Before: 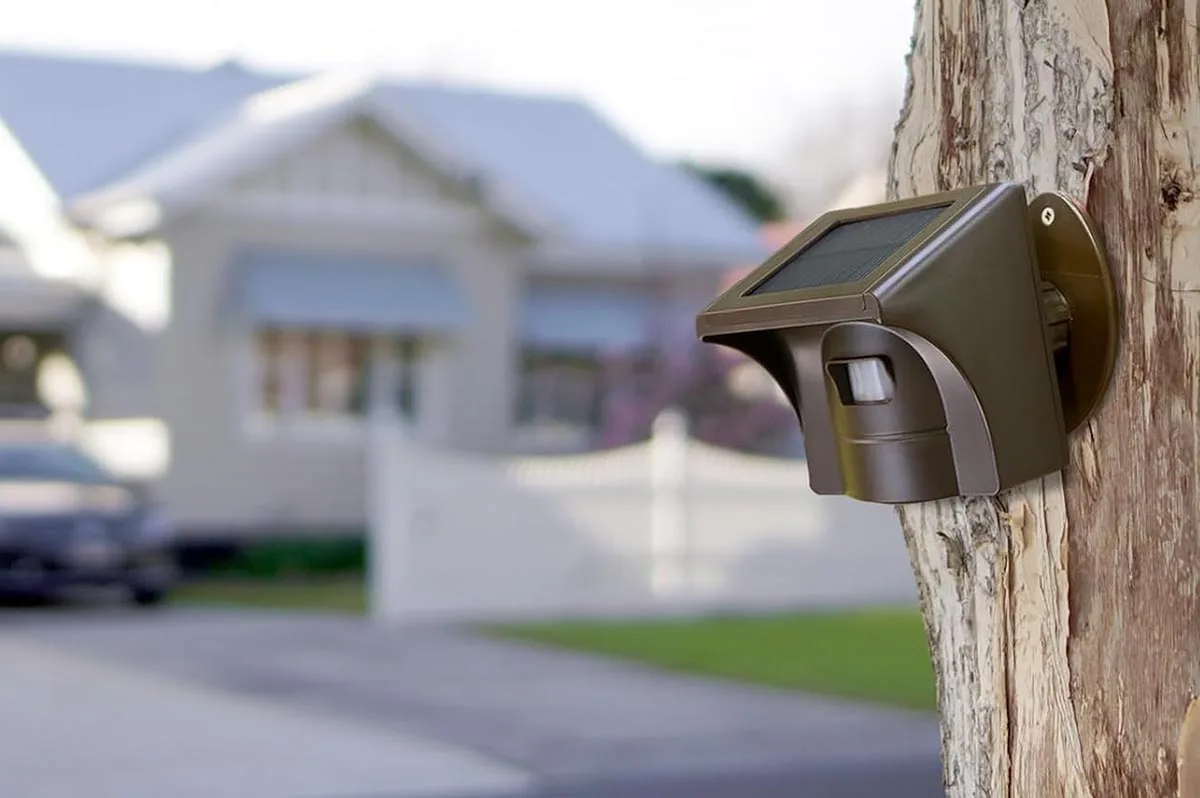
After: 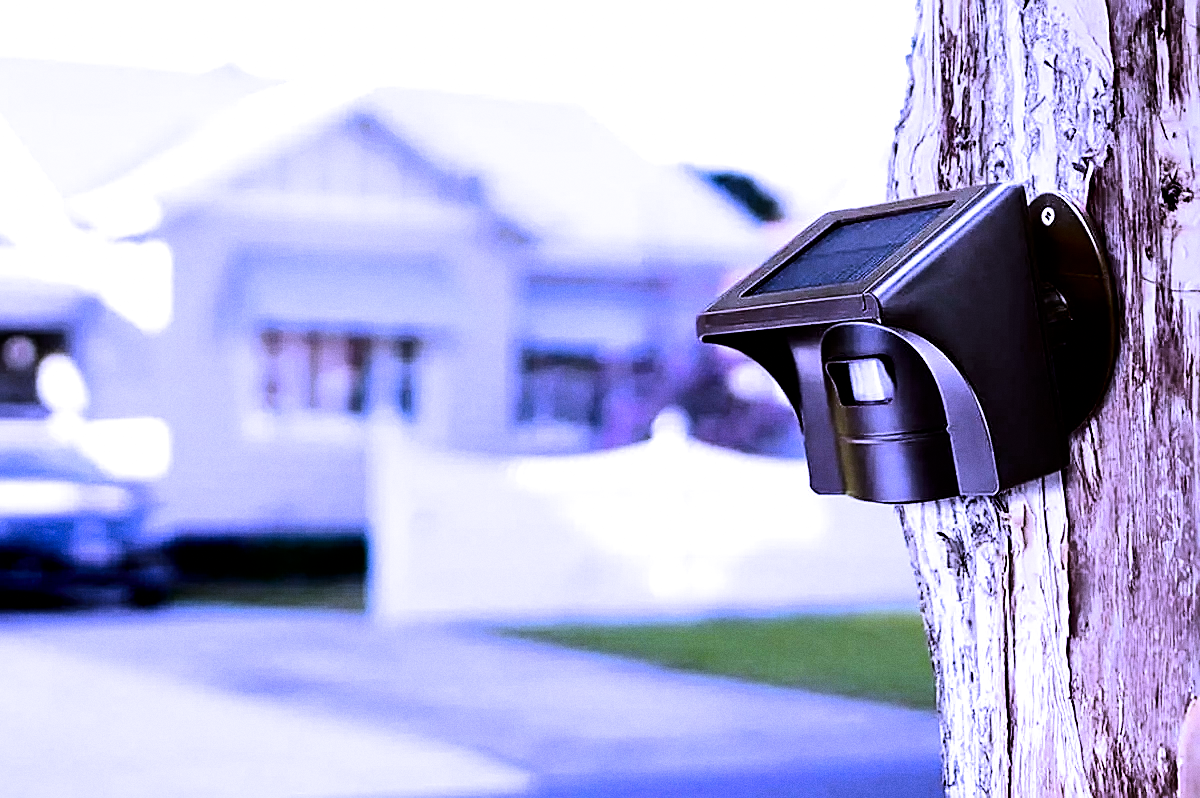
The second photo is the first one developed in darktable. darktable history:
white balance: red 0.98, blue 1.61
grain: coarseness 7.08 ISO, strength 21.67%, mid-tones bias 59.58%
sharpen: on, module defaults
filmic rgb: black relative exposure -4.93 EV, white relative exposure 2.84 EV, hardness 3.72
contrast brightness saturation: contrast 0.19, brightness -0.11, saturation 0.21
tone equalizer: -8 EV -1.08 EV, -7 EV -1.01 EV, -6 EV -0.867 EV, -5 EV -0.578 EV, -3 EV 0.578 EV, -2 EV 0.867 EV, -1 EV 1.01 EV, +0 EV 1.08 EV, edges refinement/feathering 500, mask exposure compensation -1.57 EV, preserve details no
